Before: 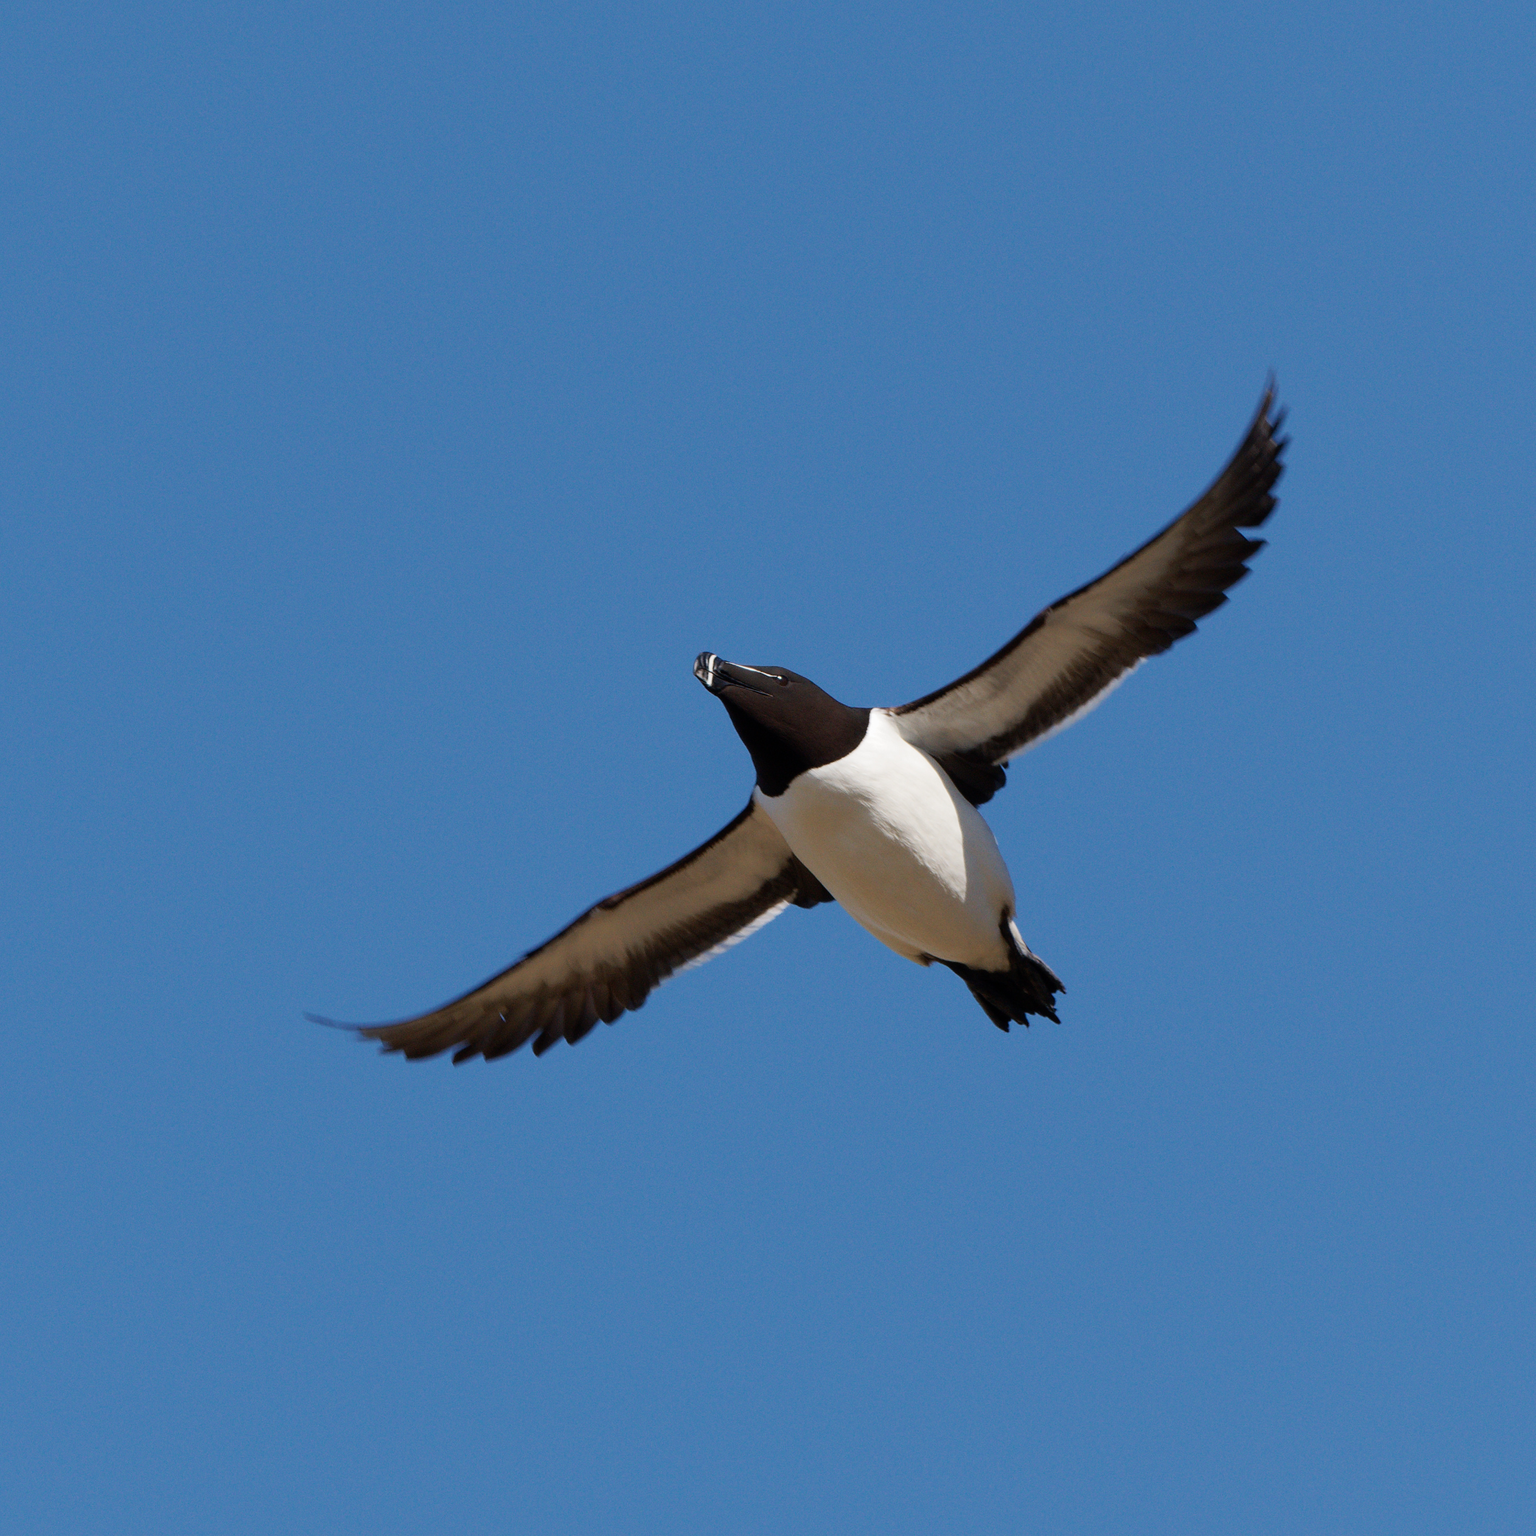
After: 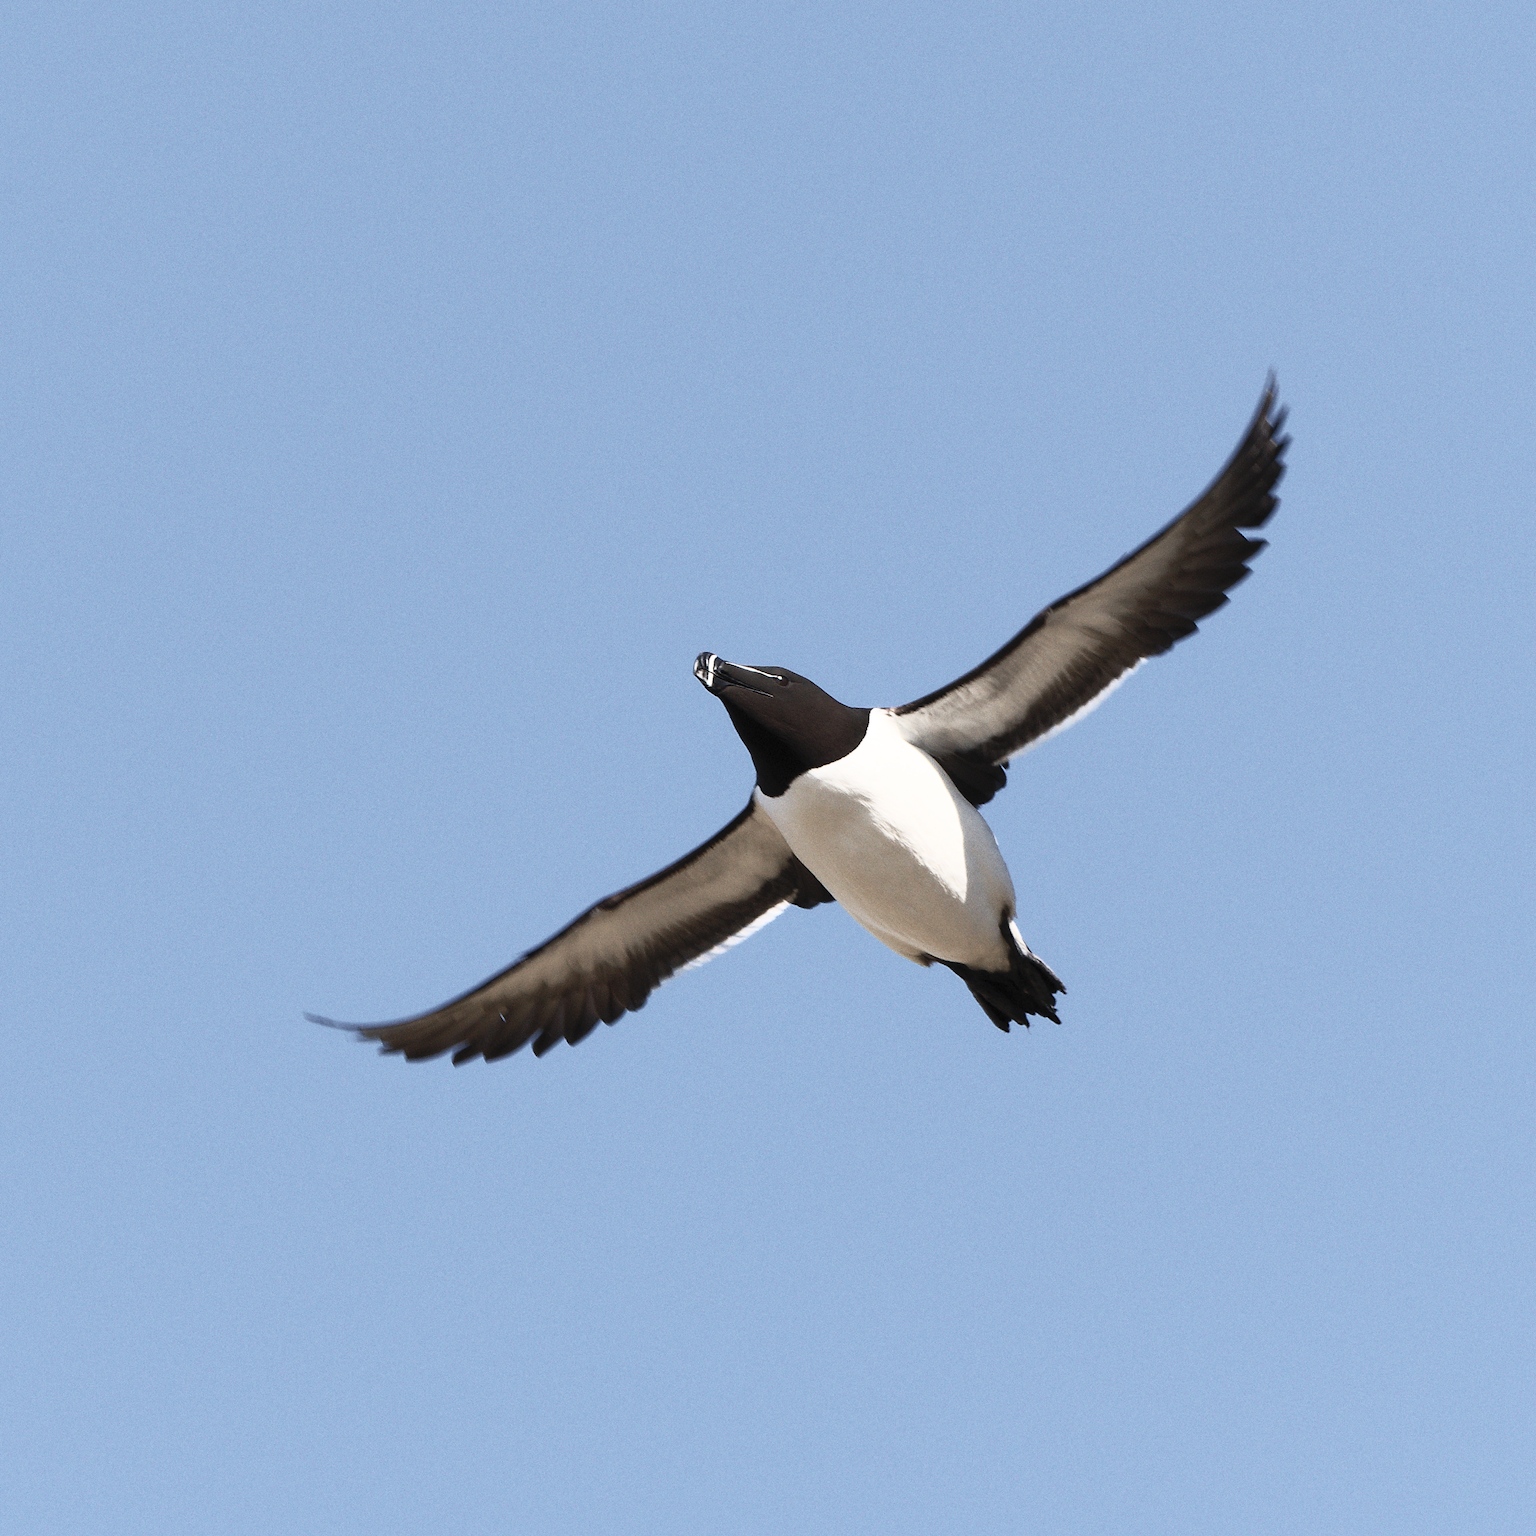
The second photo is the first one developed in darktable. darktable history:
contrast brightness saturation: contrast 0.57, brightness 0.57, saturation -0.34
sharpen: radius 1.458, amount 0.398, threshold 1.271
